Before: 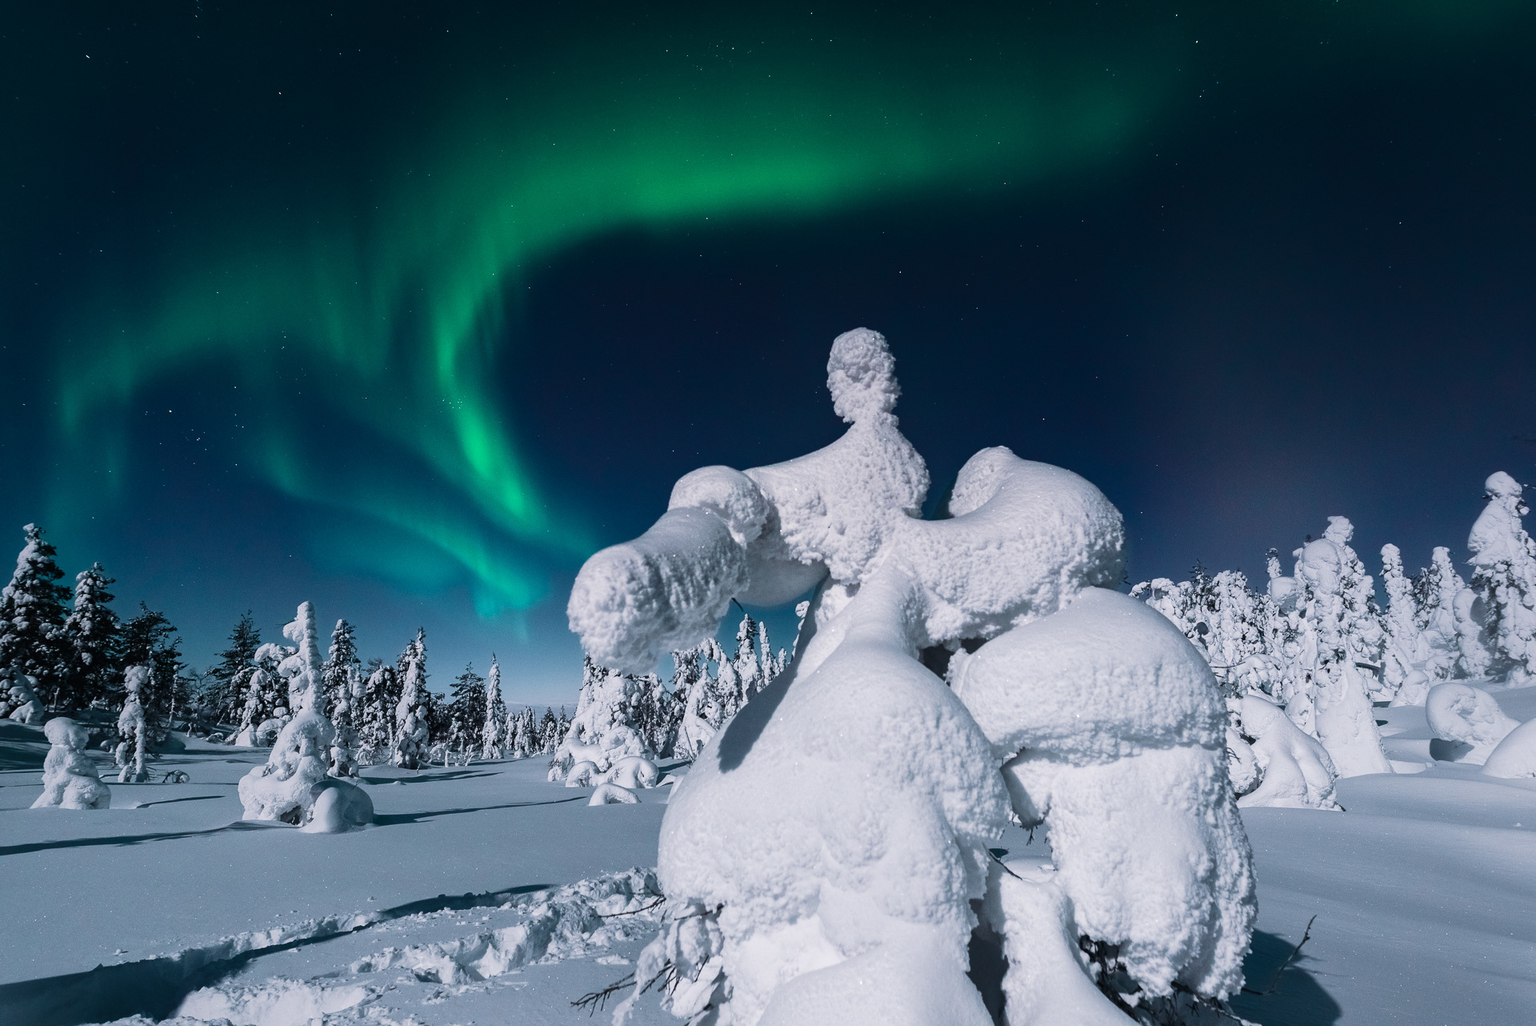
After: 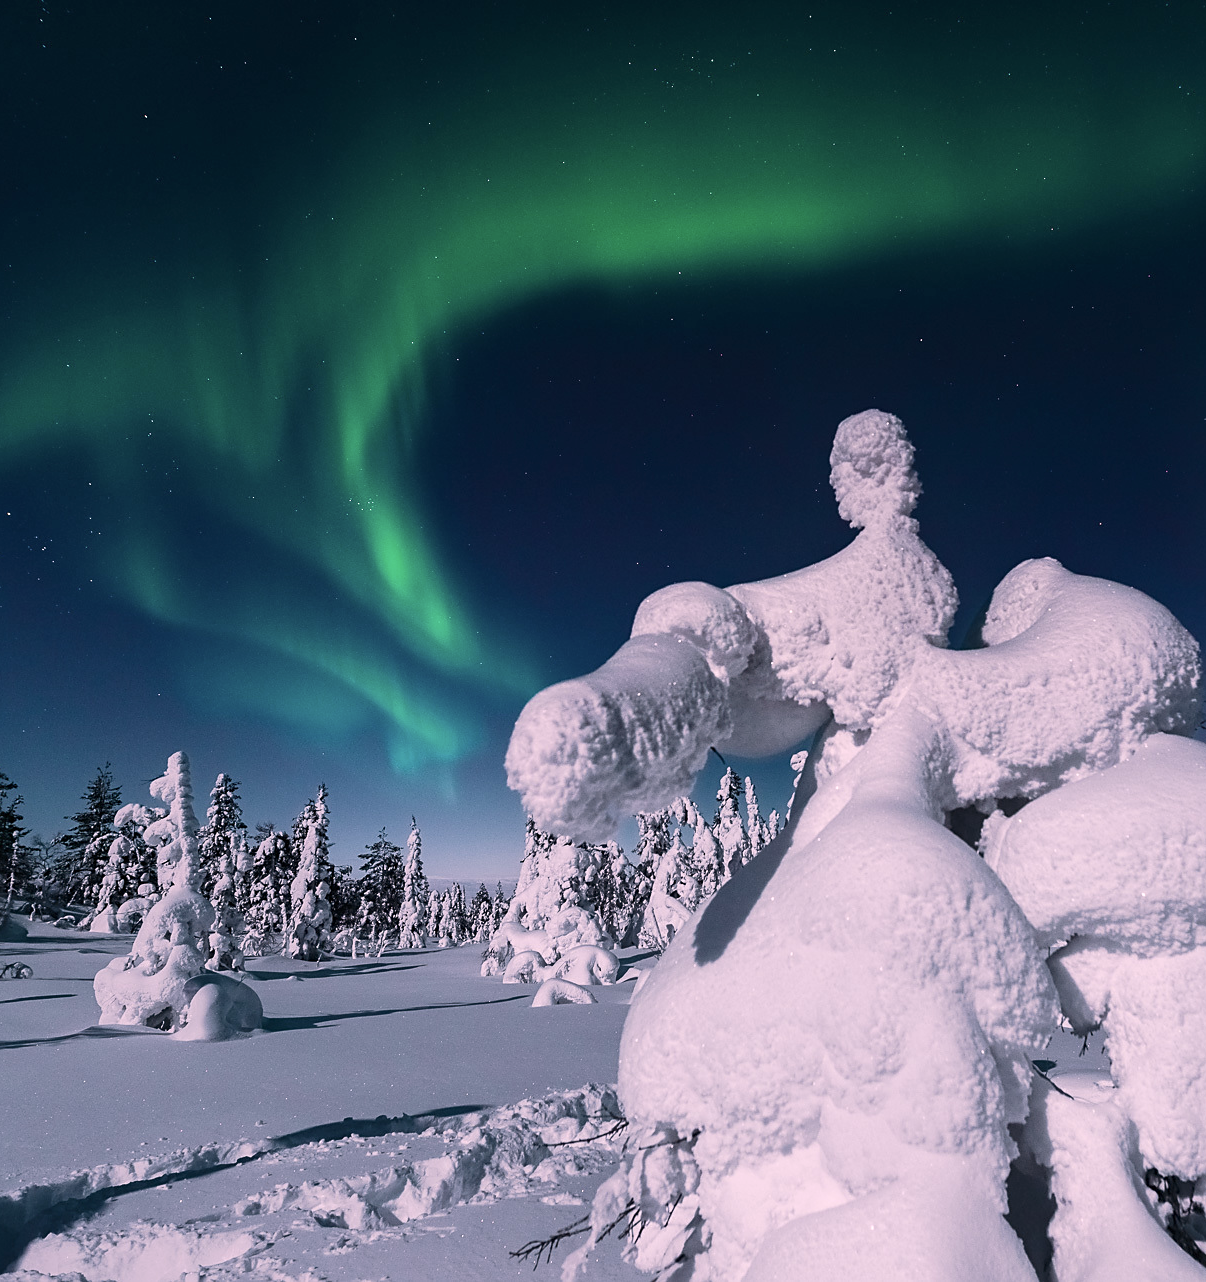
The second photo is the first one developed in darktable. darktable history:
crop: left 10.644%, right 26.528%
sharpen: radius 1.864, amount 0.398, threshold 1.271
white balance: red 0.983, blue 1.036
color correction: highlights a* 12.23, highlights b* 5.41
